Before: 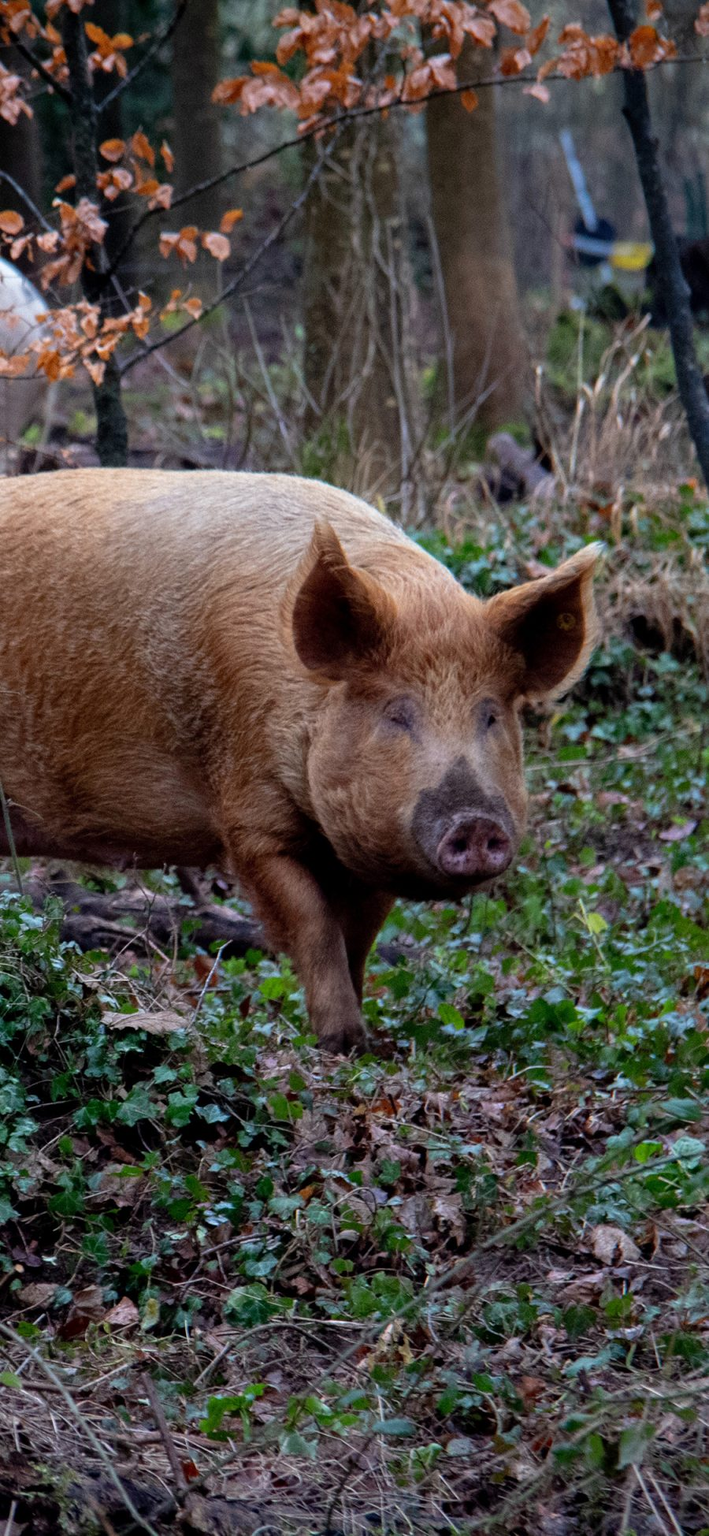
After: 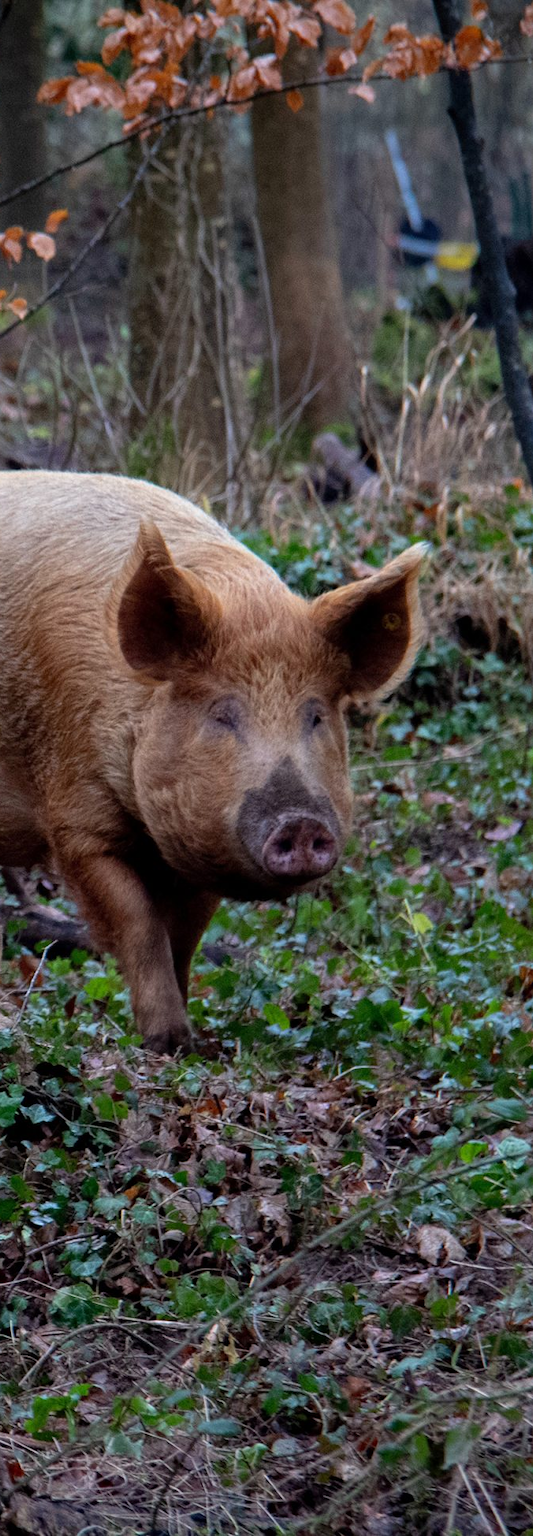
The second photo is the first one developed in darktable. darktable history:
crop and rotate: left 24.724%
